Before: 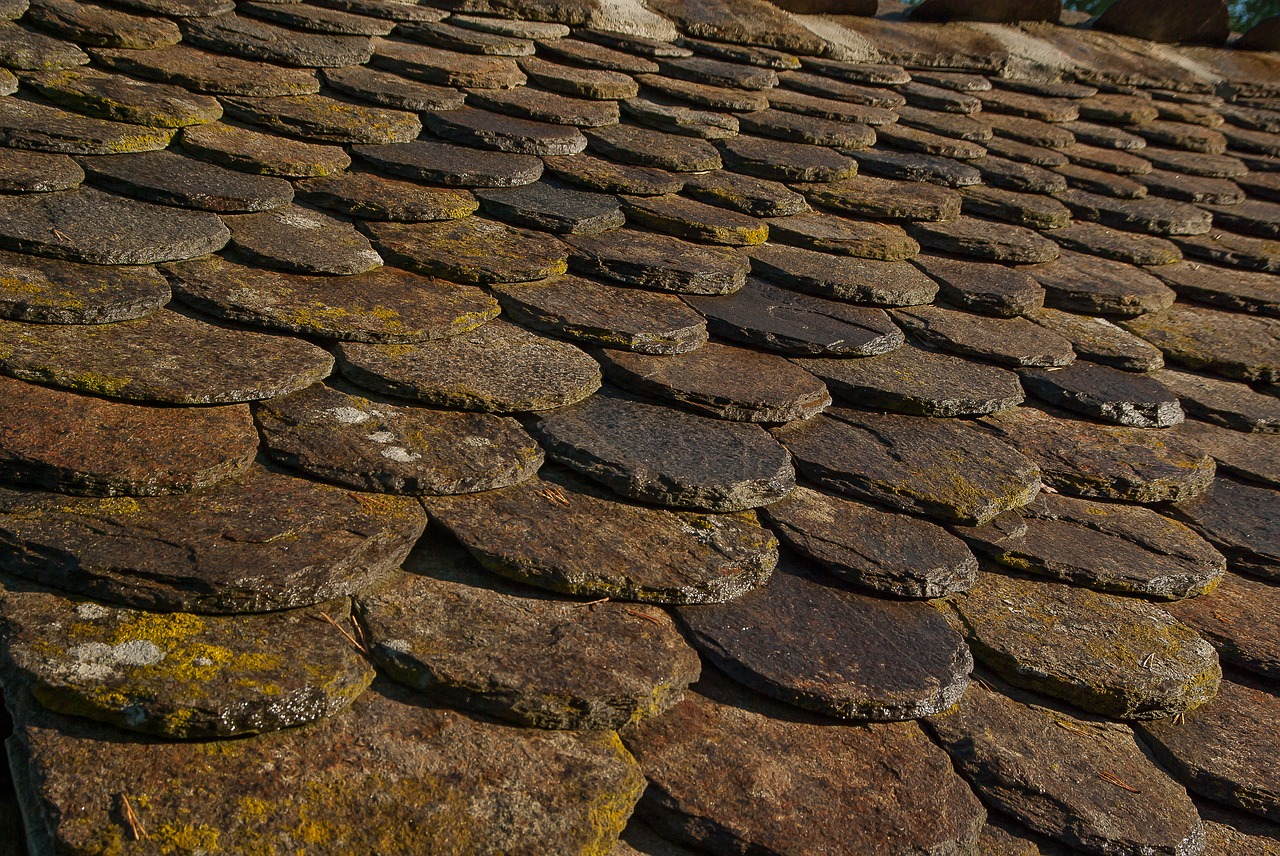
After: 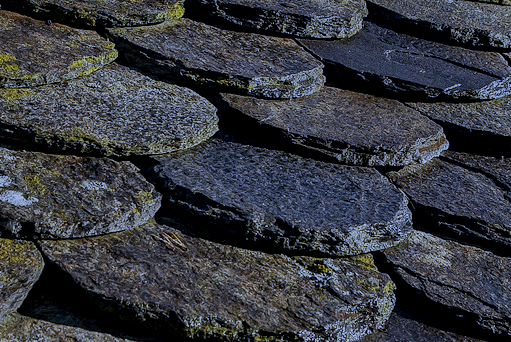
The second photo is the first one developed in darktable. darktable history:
filmic rgb: black relative exposure -7.65 EV, white relative exposure 4.56 EV, hardness 3.61
white balance: red 0.766, blue 1.537
crop: left 30%, top 30%, right 30%, bottom 30%
local contrast: on, module defaults
